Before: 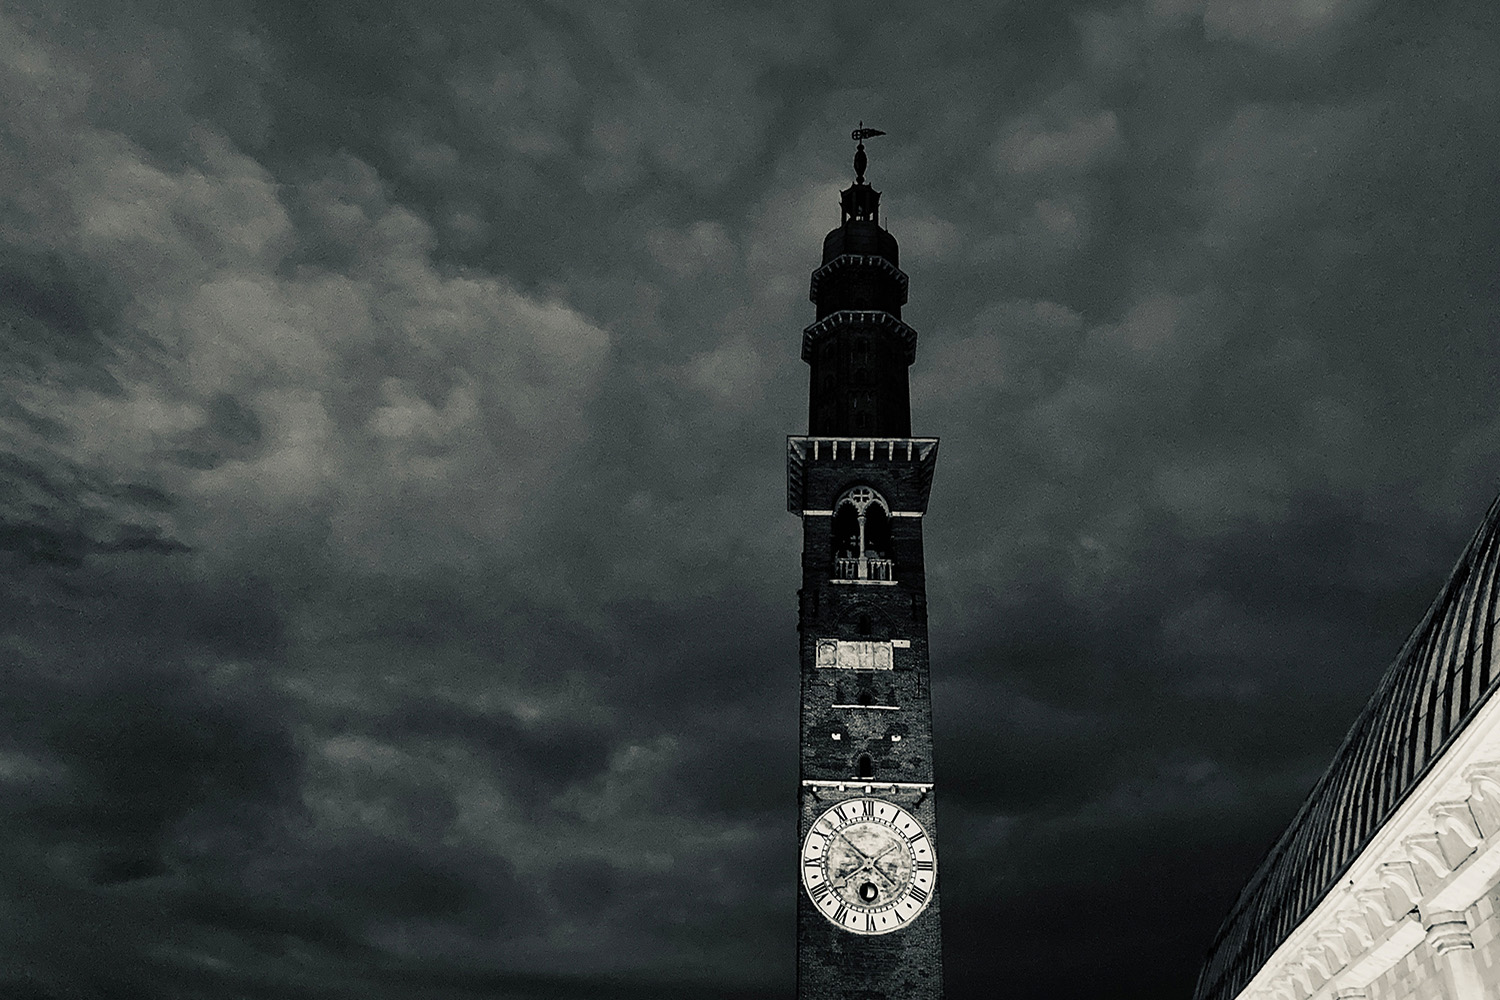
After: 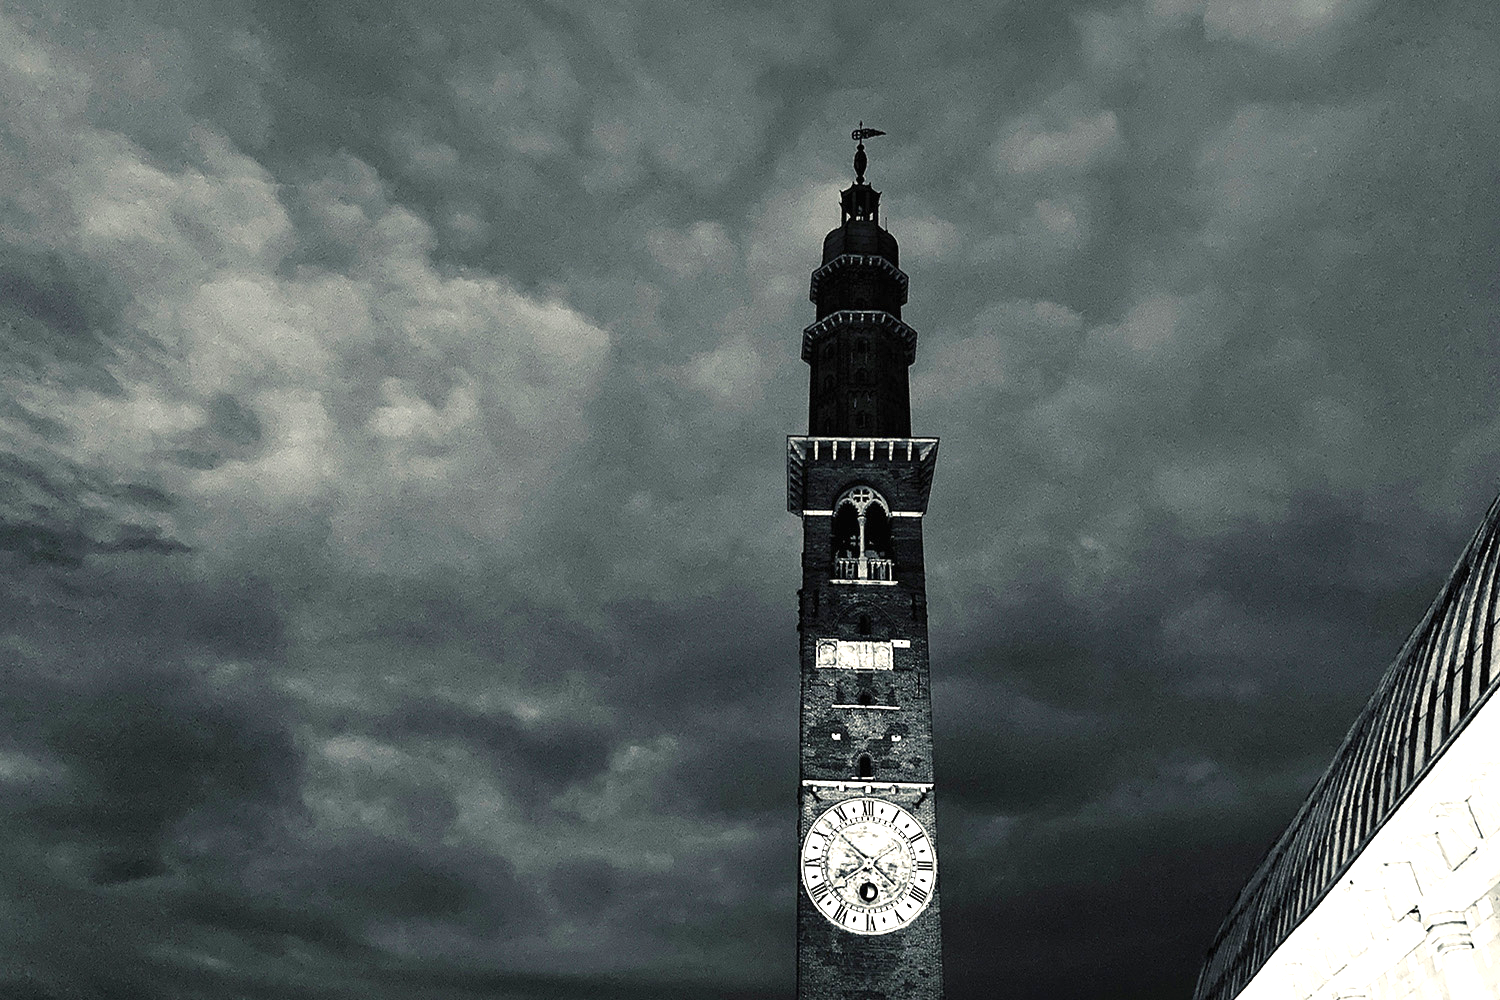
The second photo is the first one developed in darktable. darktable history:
tone equalizer: on, module defaults
exposure: black level correction 0, exposure 1.2 EV, compensate exposure bias true, compensate highlight preservation false
